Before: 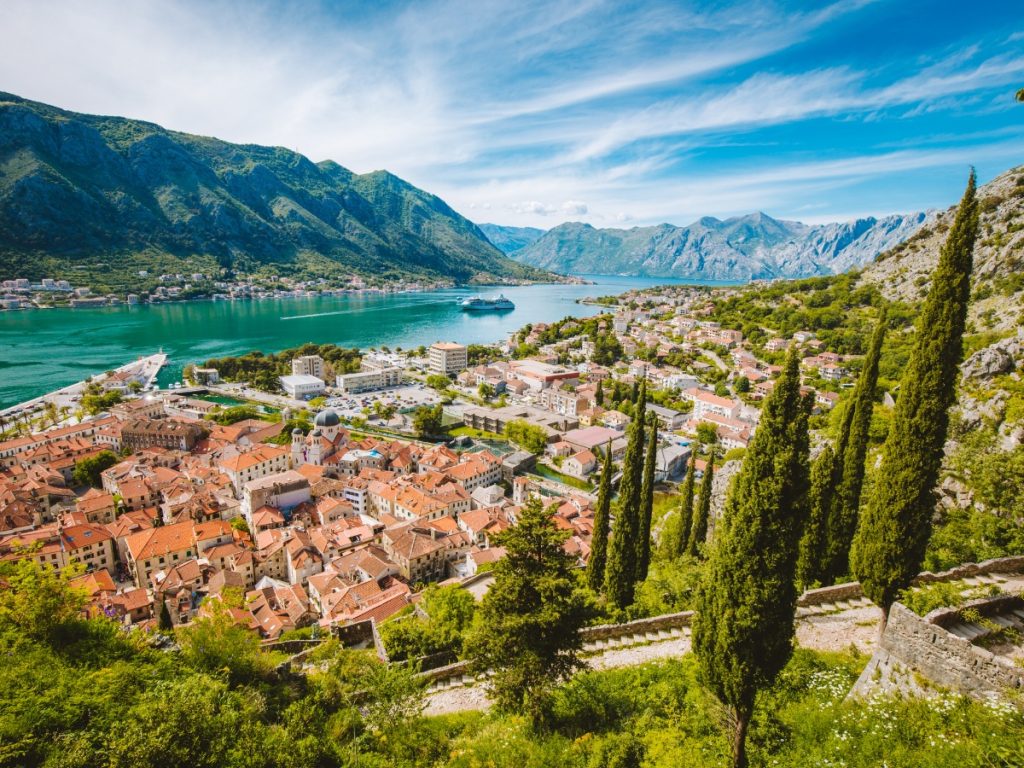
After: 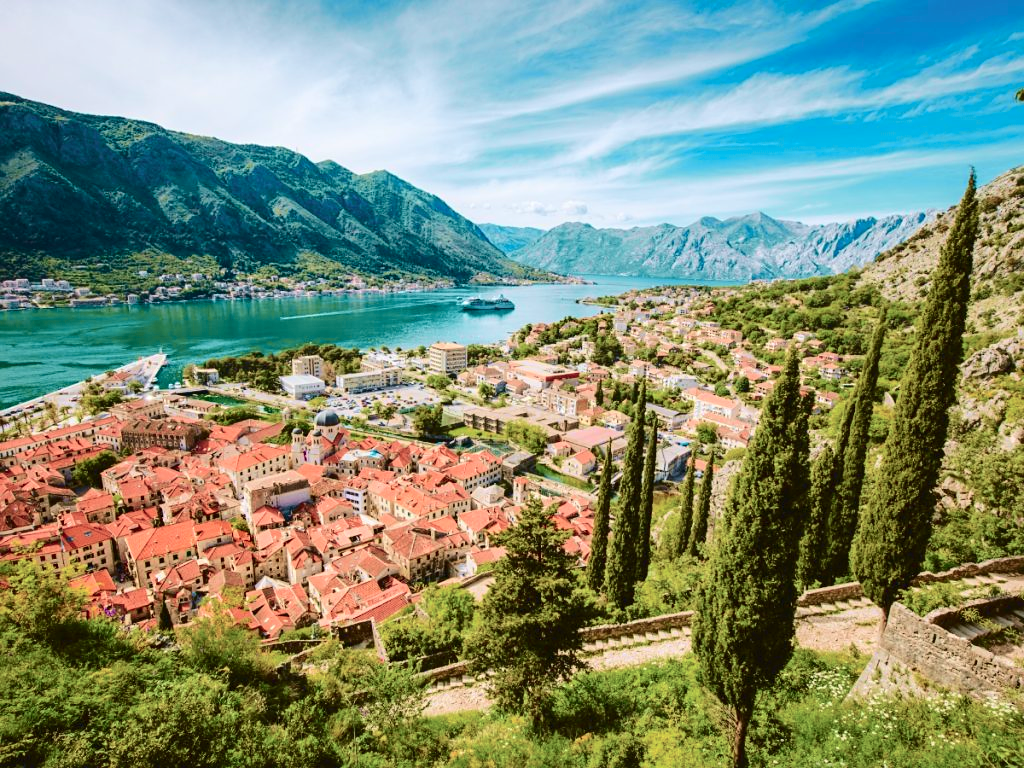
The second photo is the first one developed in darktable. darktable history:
tone curve: curves: ch0 [(0, 0) (0.033, 0.016) (0.171, 0.127) (0.33, 0.331) (0.432, 0.475) (0.601, 0.665) (0.843, 0.876) (1, 1)]; ch1 [(0, 0) (0.339, 0.349) (0.445, 0.42) (0.476, 0.47) (0.501, 0.499) (0.516, 0.525) (0.548, 0.563) (0.584, 0.633) (0.728, 0.746) (1, 1)]; ch2 [(0, 0) (0.327, 0.324) (0.417, 0.44) (0.46, 0.453) (0.502, 0.498) (0.517, 0.524) (0.53, 0.554) (0.579, 0.599) (0.745, 0.704) (1, 1)], color space Lab, independent channels, preserve colors none
sharpen: amount 0.2
color balance: mode lift, gamma, gain (sRGB)
